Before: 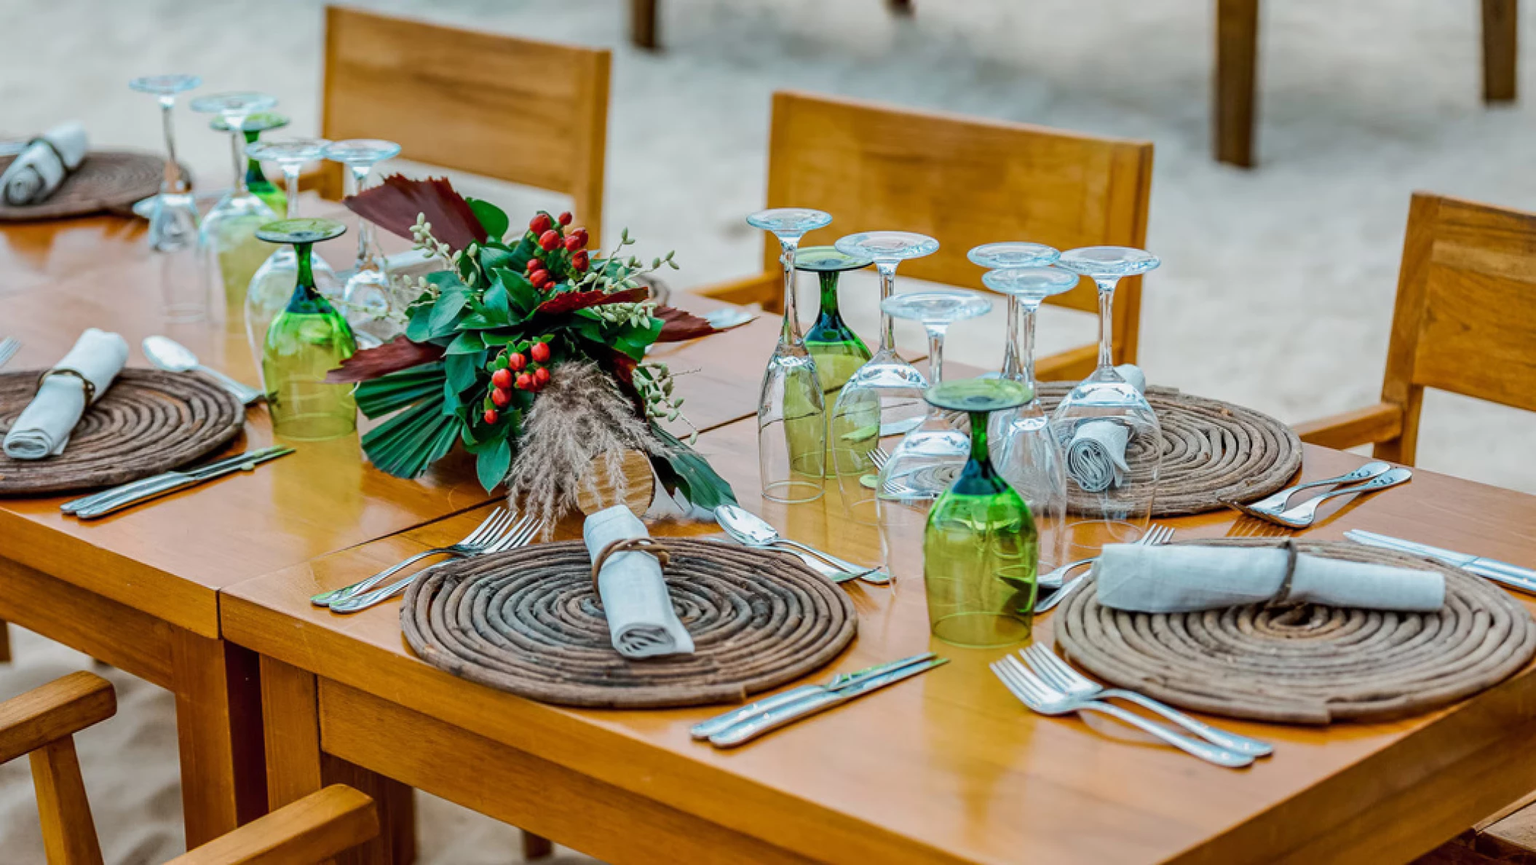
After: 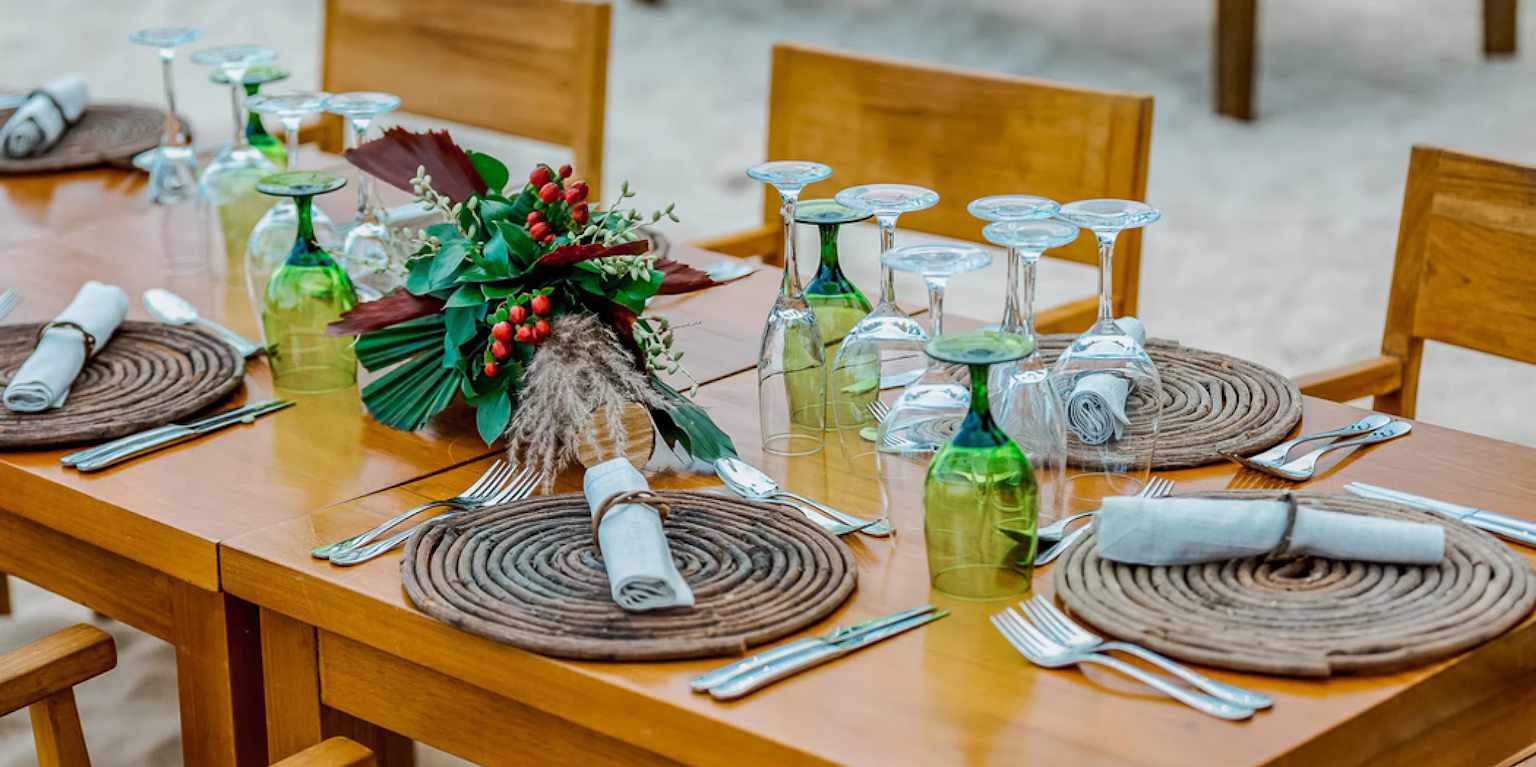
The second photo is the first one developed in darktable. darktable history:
crop and rotate: top 5.504%, bottom 5.715%
